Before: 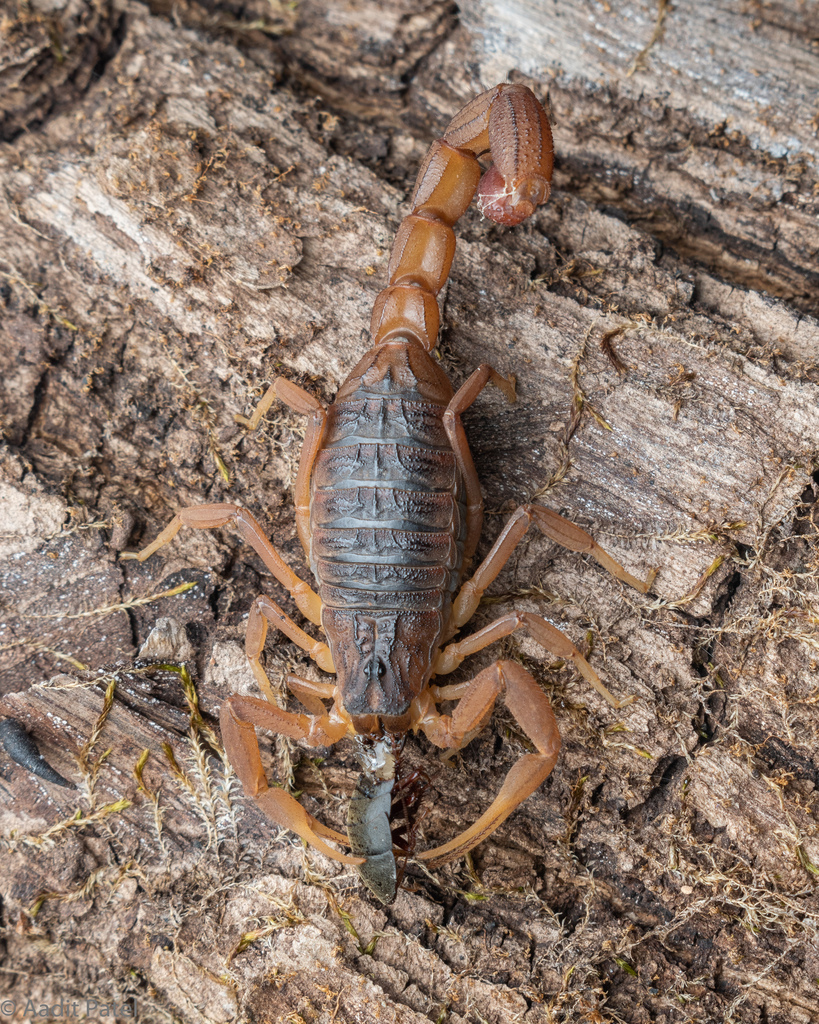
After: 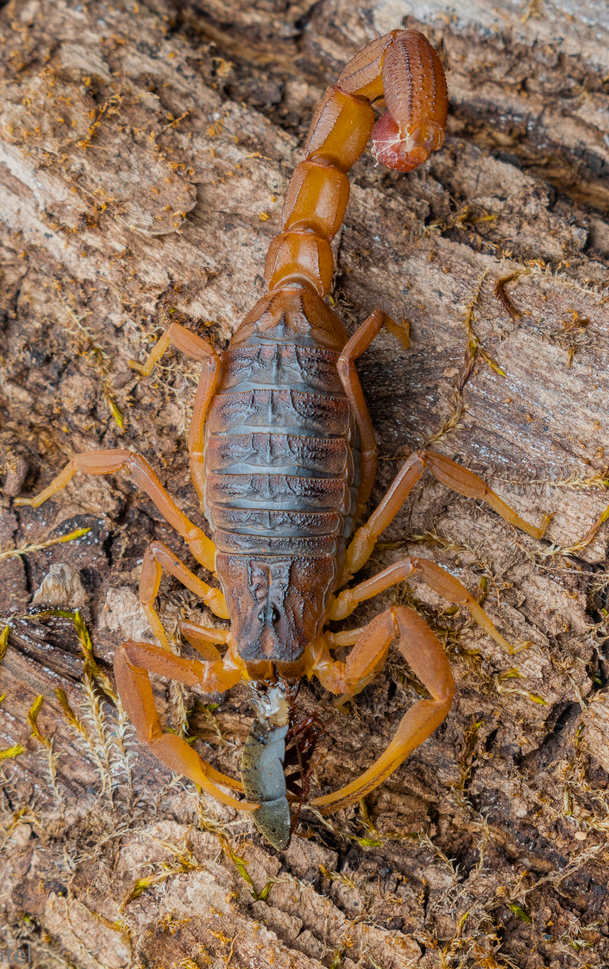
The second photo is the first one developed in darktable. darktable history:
crop and rotate: left 13.013%, top 5.364%, right 12.524%
filmic rgb: black relative exposure -15.06 EV, white relative exposure 3 EV, threshold 5.97 EV, target black luminance 0%, hardness 9.35, latitude 98.92%, contrast 0.914, shadows ↔ highlights balance 0.456%, enable highlight reconstruction true
color balance rgb: perceptual saturation grading › global saturation 19.71%, global vibrance 50.4%
